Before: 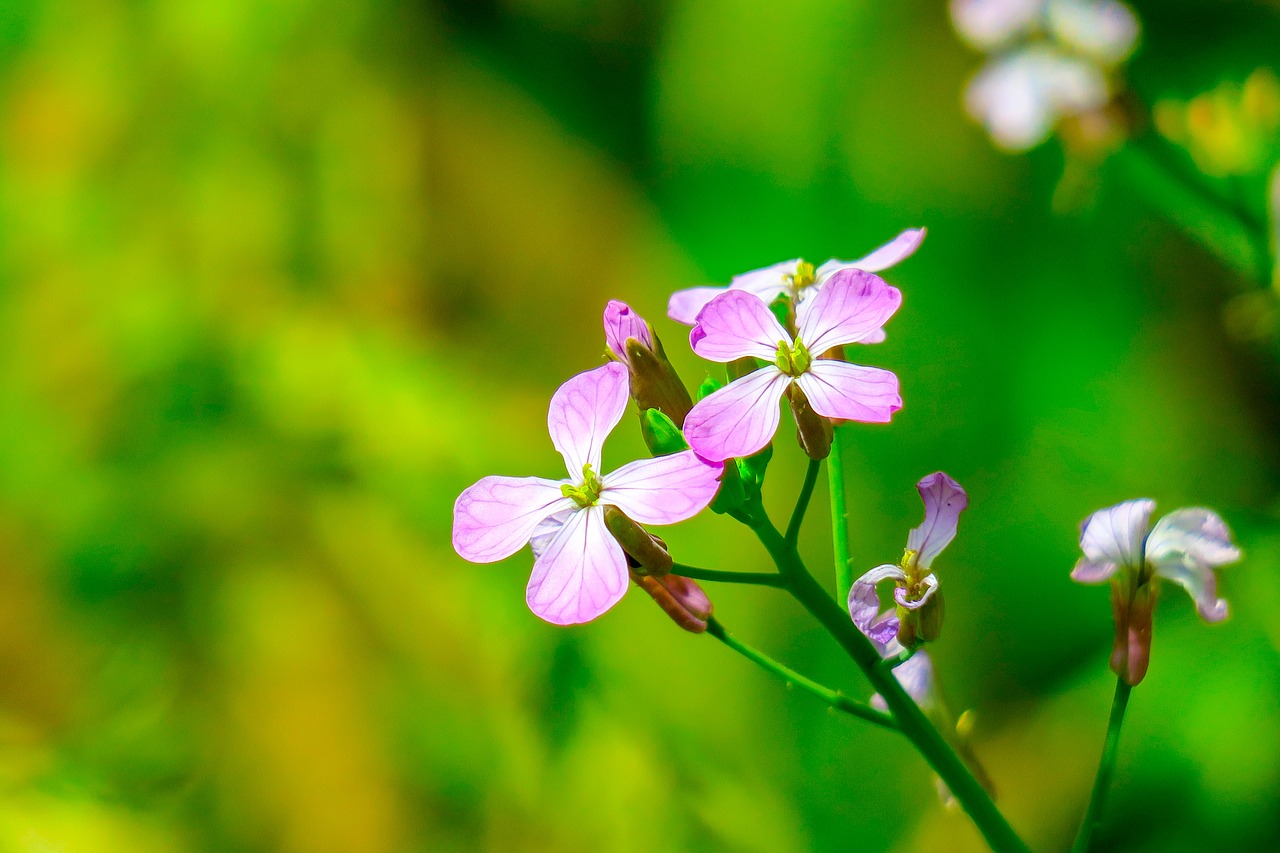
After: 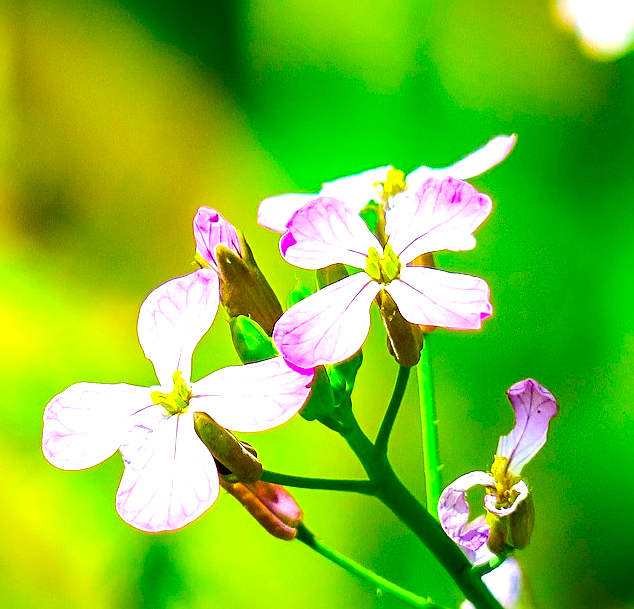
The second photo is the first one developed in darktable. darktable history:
crop: left 32.075%, top 10.976%, right 18.355%, bottom 17.596%
color balance: lift [1.01, 1, 1, 1], gamma [1.097, 1, 1, 1], gain [0.85, 1, 1, 1]
shadows and highlights: shadows 12, white point adjustment 1.2, highlights -0.36, soften with gaussian
white balance: emerald 1
exposure: black level correction 0.012, exposure 0.7 EV, compensate exposure bias true, compensate highlight preservation false
sharpen: on, module defaults
color balance rgb: perceptual saturation grading › global saturation 25%, global vibrance 20%
tone equalizer: -8 EV -0.75 EV, -7 EV -0.7 EV, -6 EV -0.6 EV, -5 EV -0.4 EV, -3 EV 0.4 EV, -2 EV 0.6 EV, -1 EV 0.7 EV, +0 EV 0.75 EV, edges refinement/feathering 500, mask exposure compensation -1.57 EV, preserve details no
